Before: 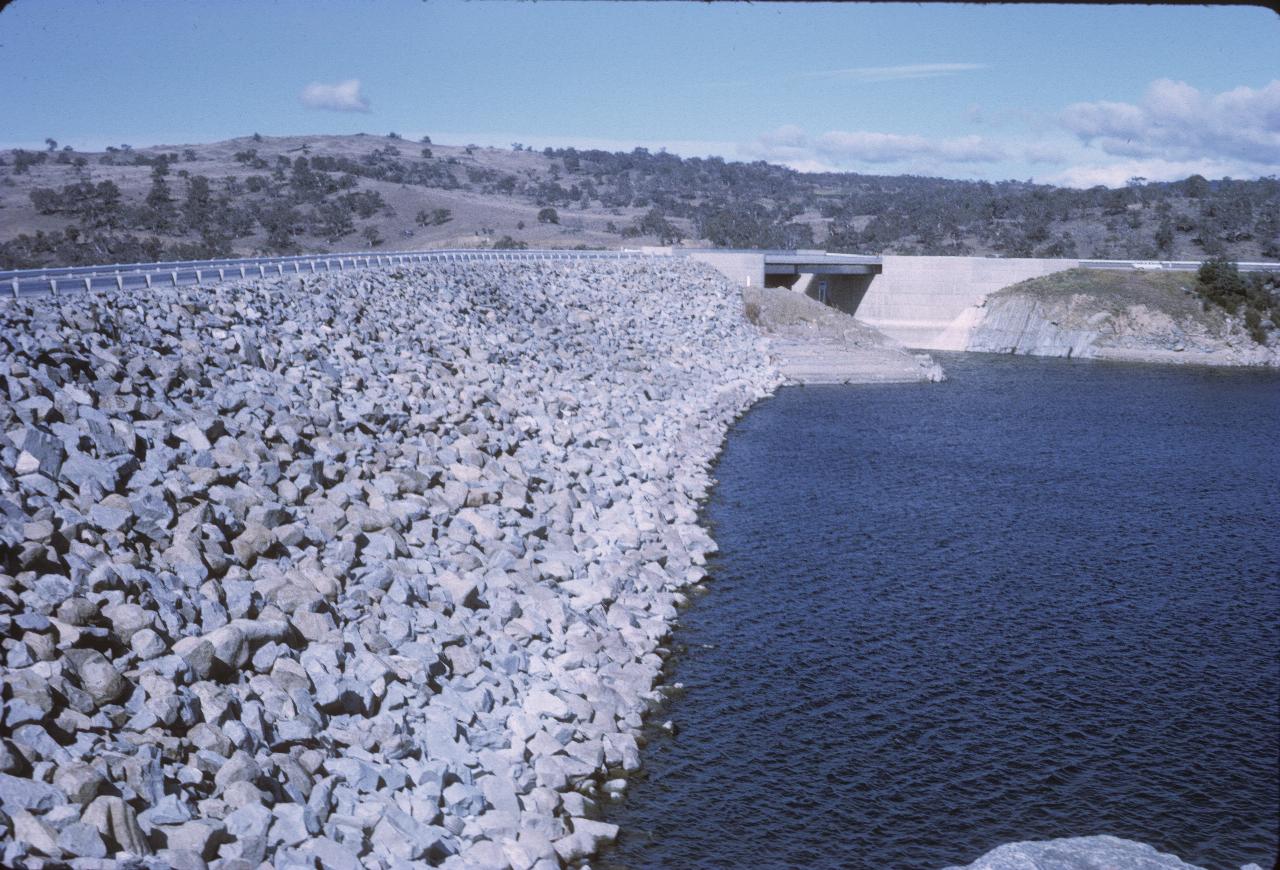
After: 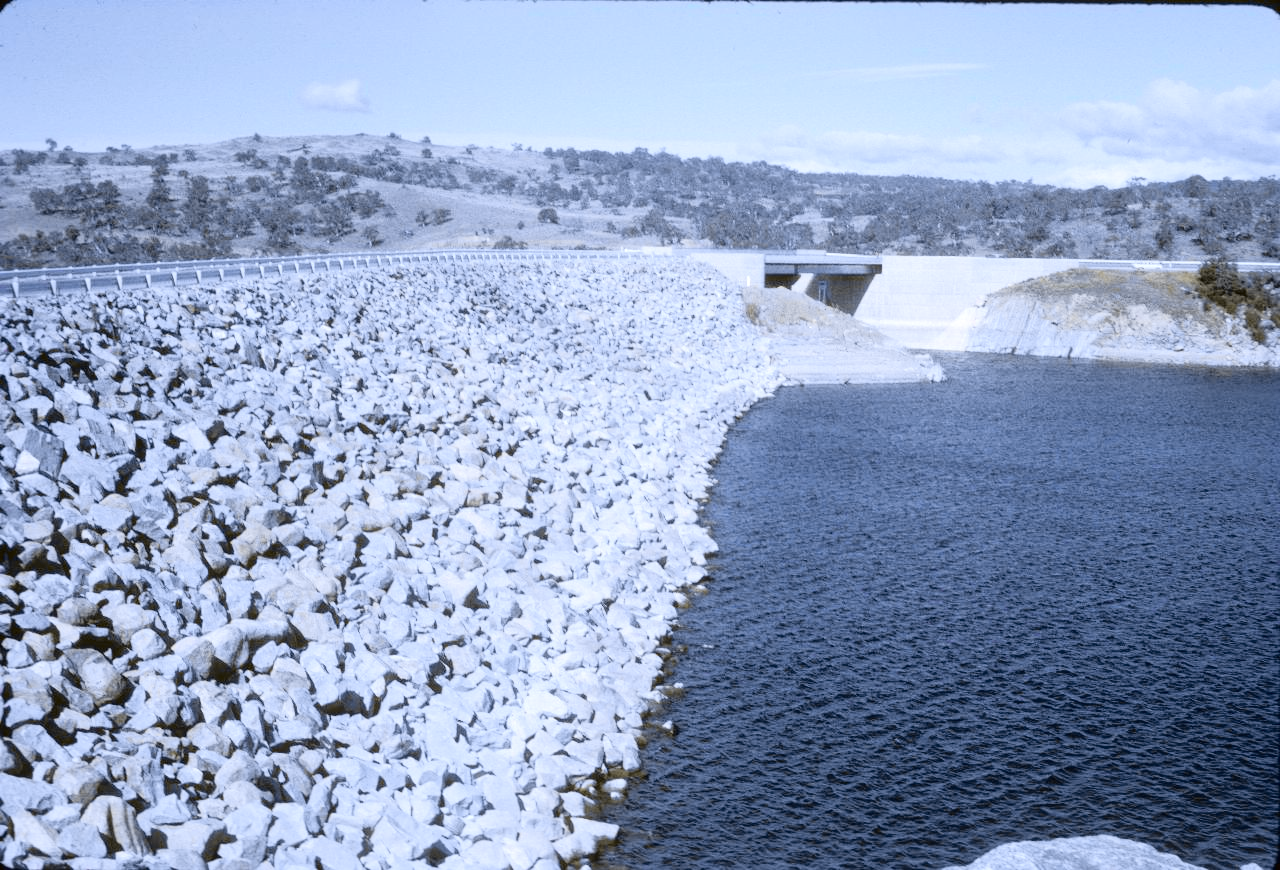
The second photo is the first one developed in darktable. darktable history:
exposure: black level correction 0, exposure 0.5 EV, compensate highlight preservation false
tone curve: curves: ch0 [(0.017, 0) (0.122, 0.046) (0.295, 0.297) (0.449, 0.505) (0.559, 0.629) (0.729, 0.796) (0.879, 0.898) (1, 0.97)]; ch1 [(0, 0) (0.393, 0.4) (0.447, 0.447) (0.485, 0.497) (0.522, 0.503) (0.539, 0.52) (0.606, 0.6) (0.696, 0.679) (1, 1)]; ch2 [(0, 0) (0.369, 0.388) (0.449, 0.431) (0.499, 0.501) (0.516, 0.536) (0.604, 0.599) (0.741, 0.763) (1, 1)], color space Lab, independent channels, preserve colors none
base curve: curves: ch0 [(0, 0) (0.472, 0.508) (1, 1)], preserve colors none
